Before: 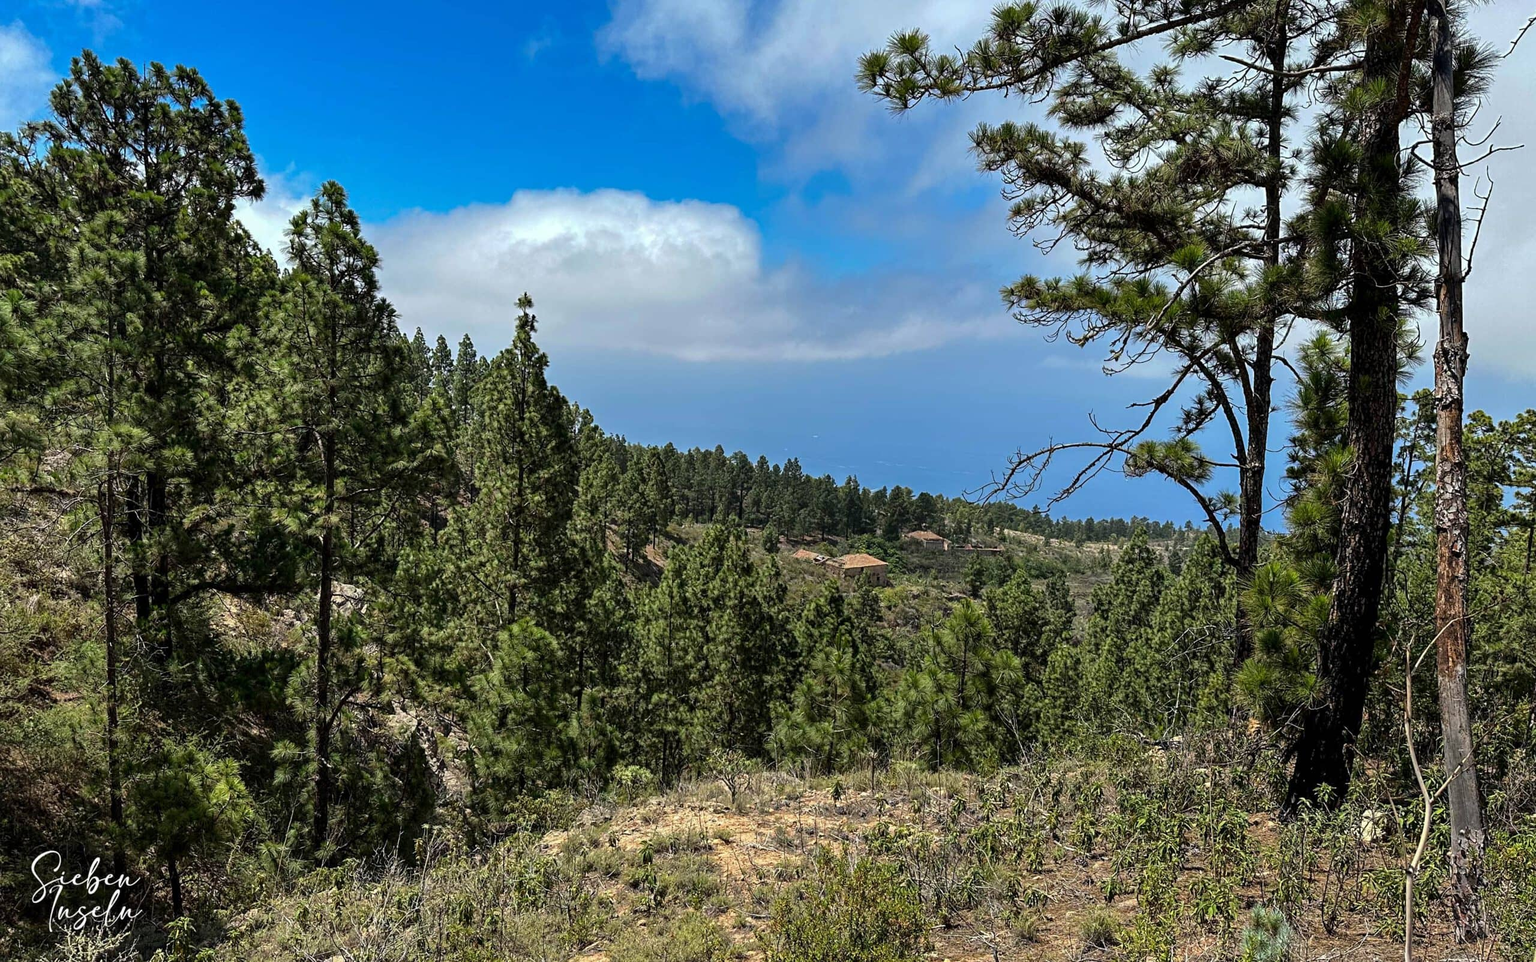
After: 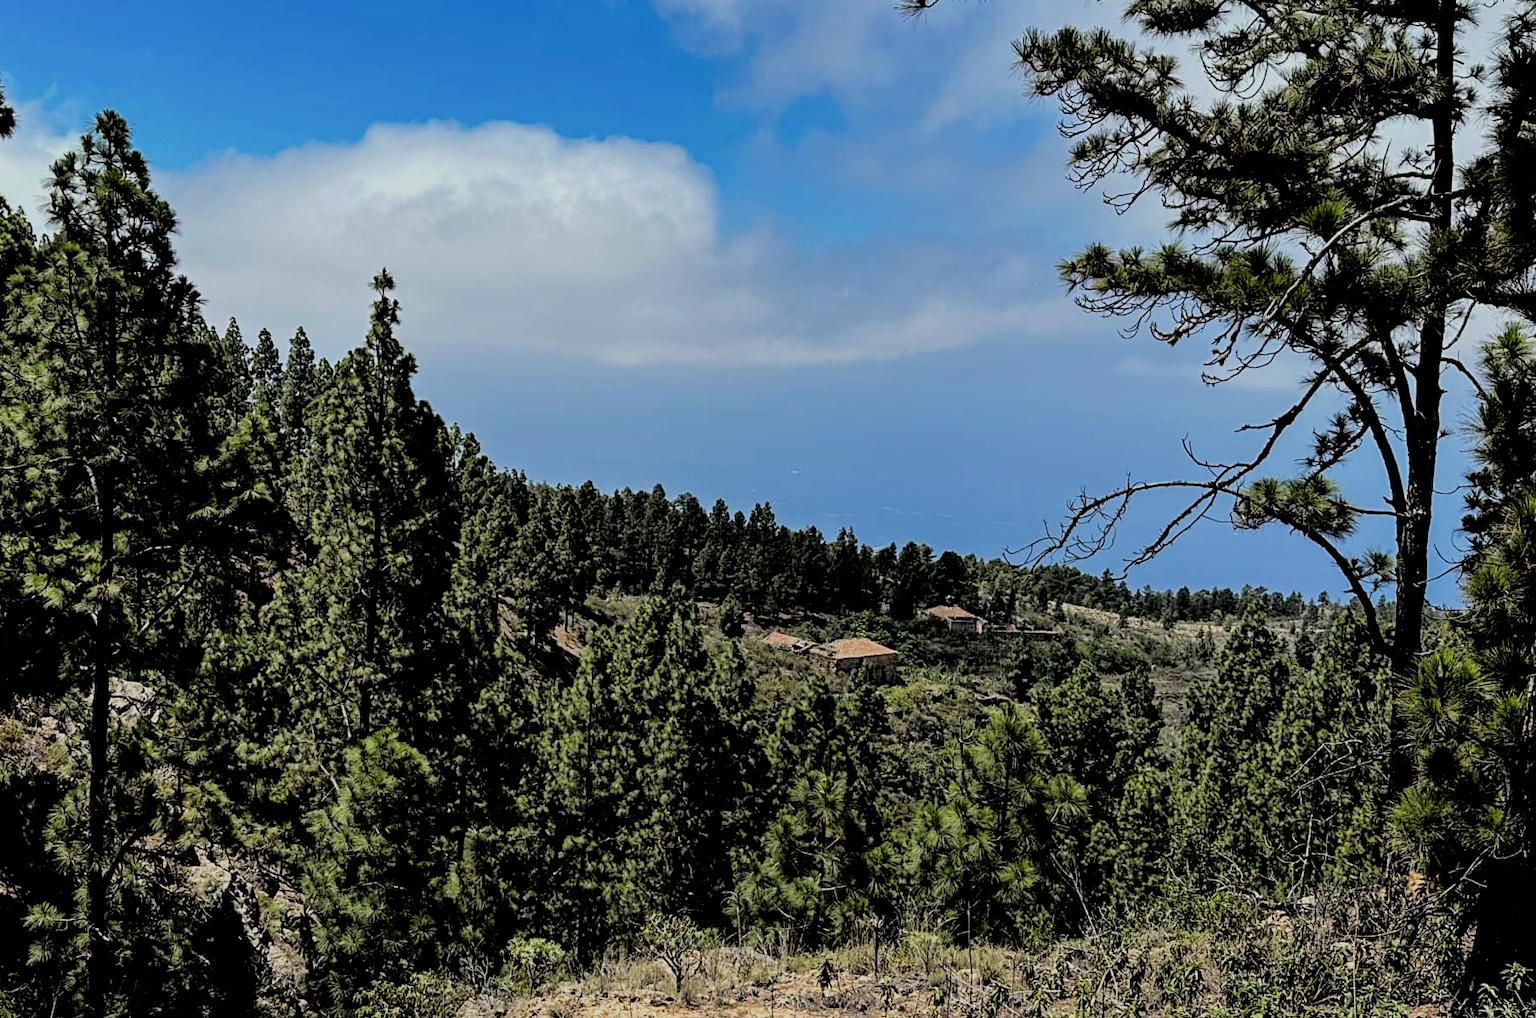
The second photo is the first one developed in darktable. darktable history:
crop and rotate: left 16.567%, top 10.75%, right 12.824%, bottom 14.503%
filmic rgb: black relative exposure -2.87 EV, white relative exposure 4.56 EV, hardness 1.68, contrast 1.236
